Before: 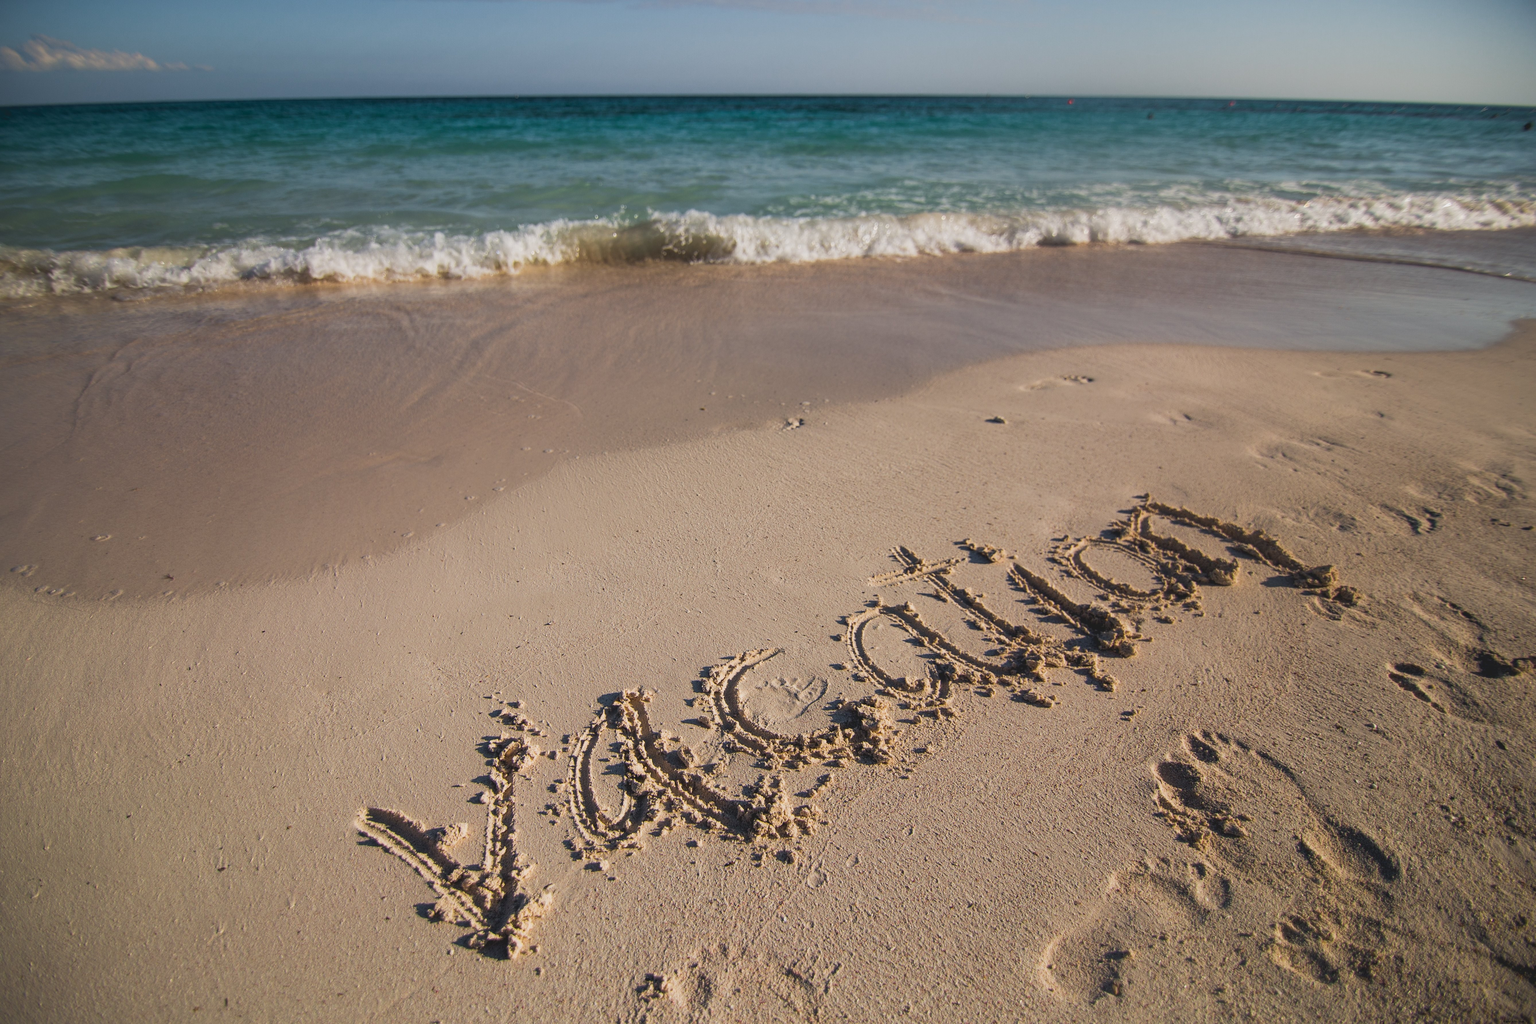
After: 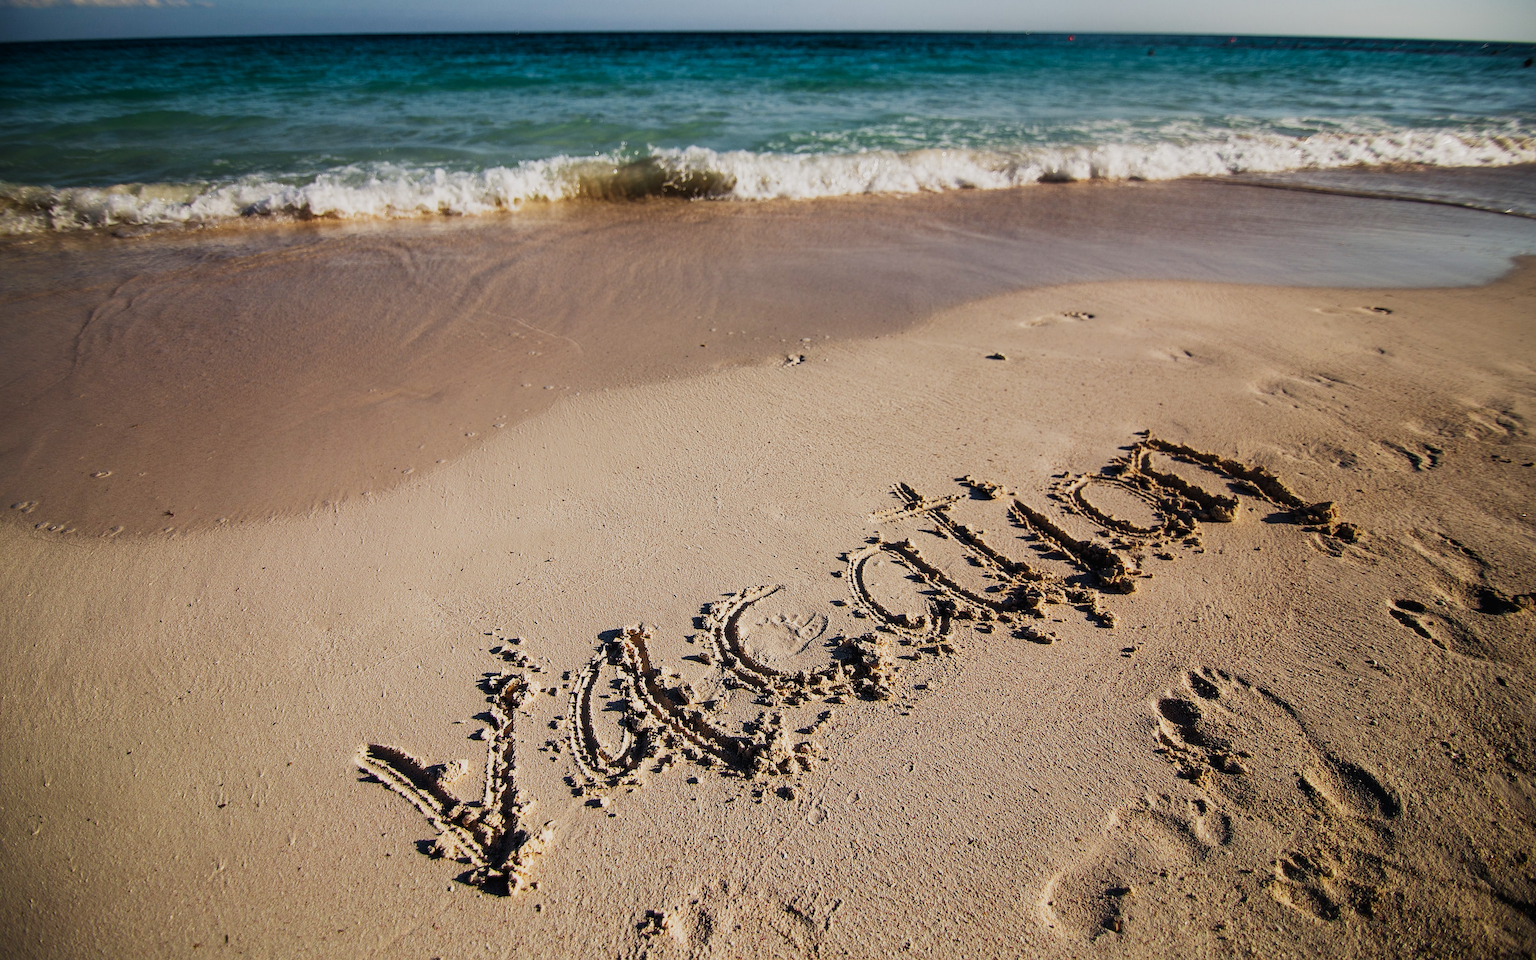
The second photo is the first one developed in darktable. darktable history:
sharpen: on, module defaults
crop and rotate: top 6.25%
sigmoid: contrast 2, skew -0.2, preserve hue 0%, red attenuation 0.1, red rotation 0.035, green attenuation 0.1, green rotation -0.017, blue attenuation 0.15, blue rotation -0.052, base primaries Rec2020
